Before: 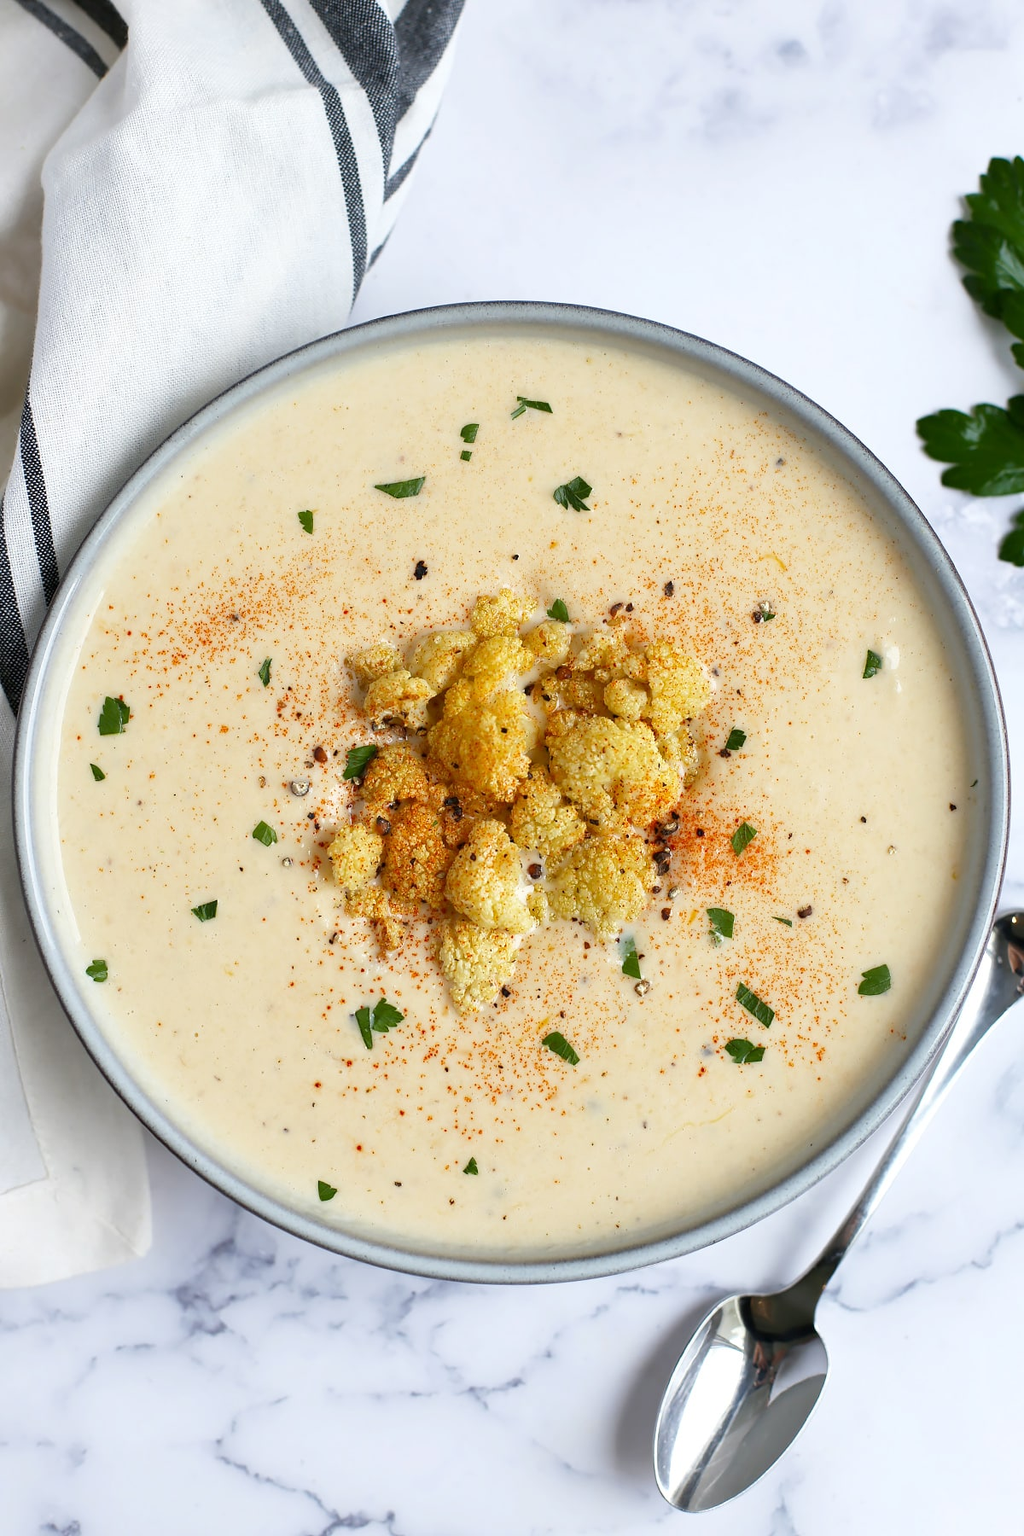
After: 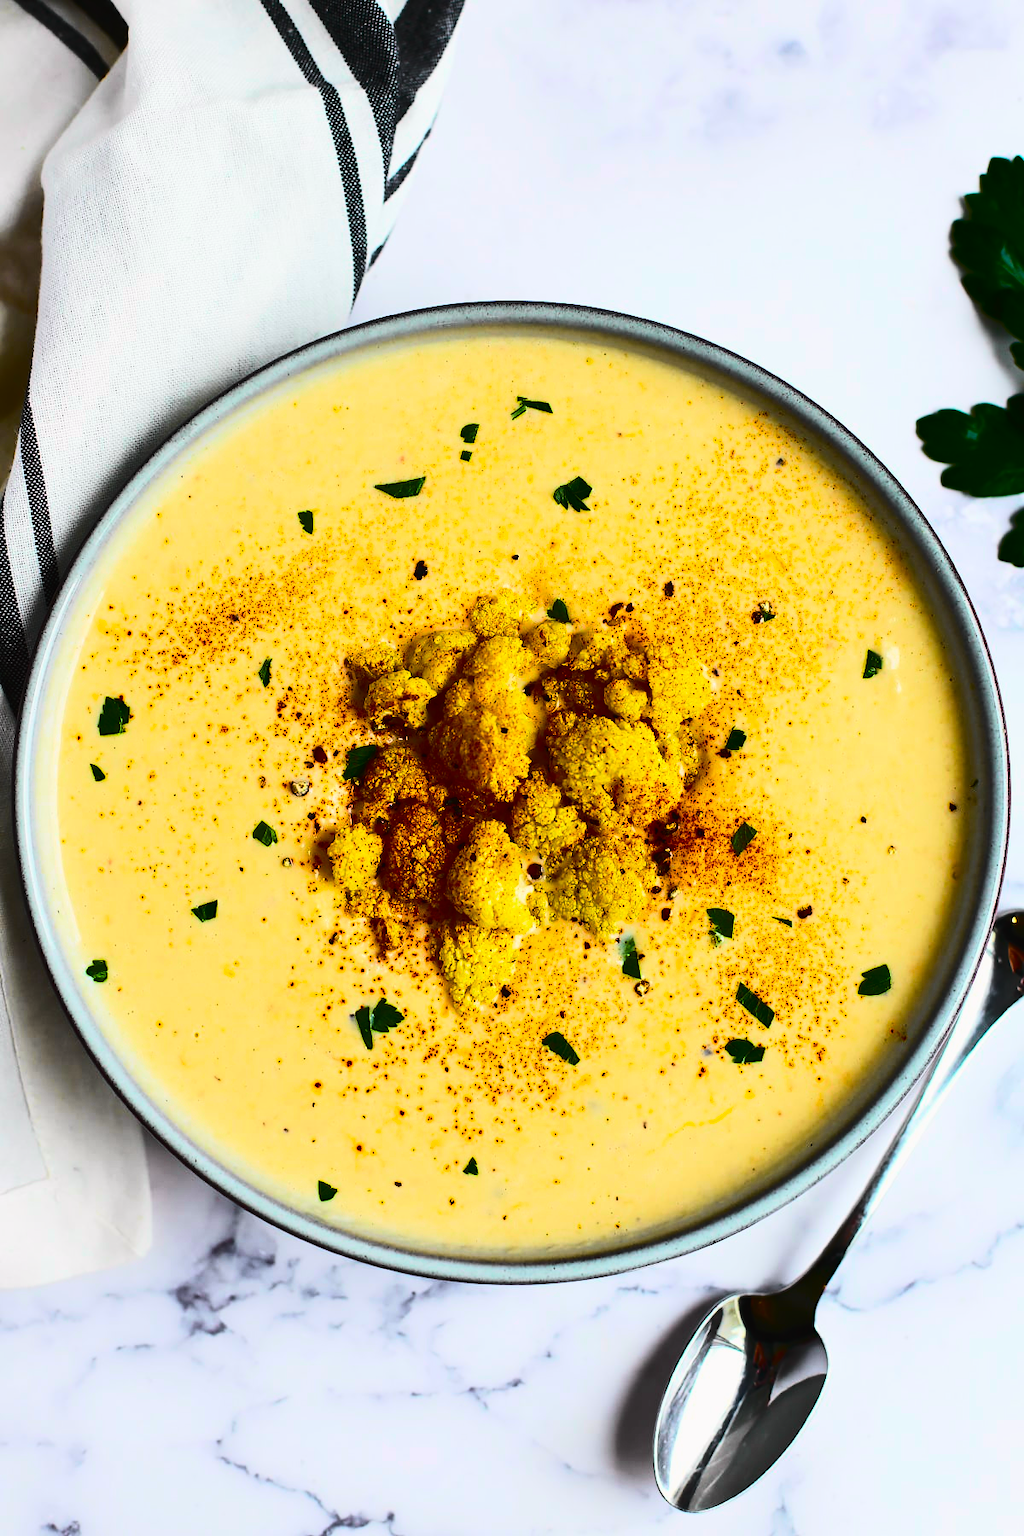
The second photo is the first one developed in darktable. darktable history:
contrast brightness saturation: contrast -0.02, brightness -0.01, saturation 0.03
color balance rgb: linear chroma grading › global chroma 40.15%, perceptual saturation grading › global saturation 60.58%, perceptual saturation grading › highlights 20.44%, perceptual saturation grading › shadows -50.36%, perceptual brilliance grading › highlights 2.19%, perceptual brilliance grading › mid-tones -50.36%, perceptual brilliance grading › shadows -50.36%
tone curve: curves: ch0 [(0, 0.014) (0.17, 0.099) (0.398, 0.423) (0.725, 0.828) (0.872, 0.918) (1, 0.981)]; ch1 [(0, 0) (0.402, 0.36) (0.489, 0.491) (0.5, 0.503) (0.515, 0.52) (0.545, 0.572) (0.615, 0.662) (0.701, 0.725) (1, 1)]; ch2 [(0, 0) (0.42, 0.458) (0.485, 0.499) (0.503, 0.503) (0.531, 0.542) (0.561, 0.594) (0.644, 0.694) (0.717, 0.753) (1, 0.991)], color space Lab, independent channels
